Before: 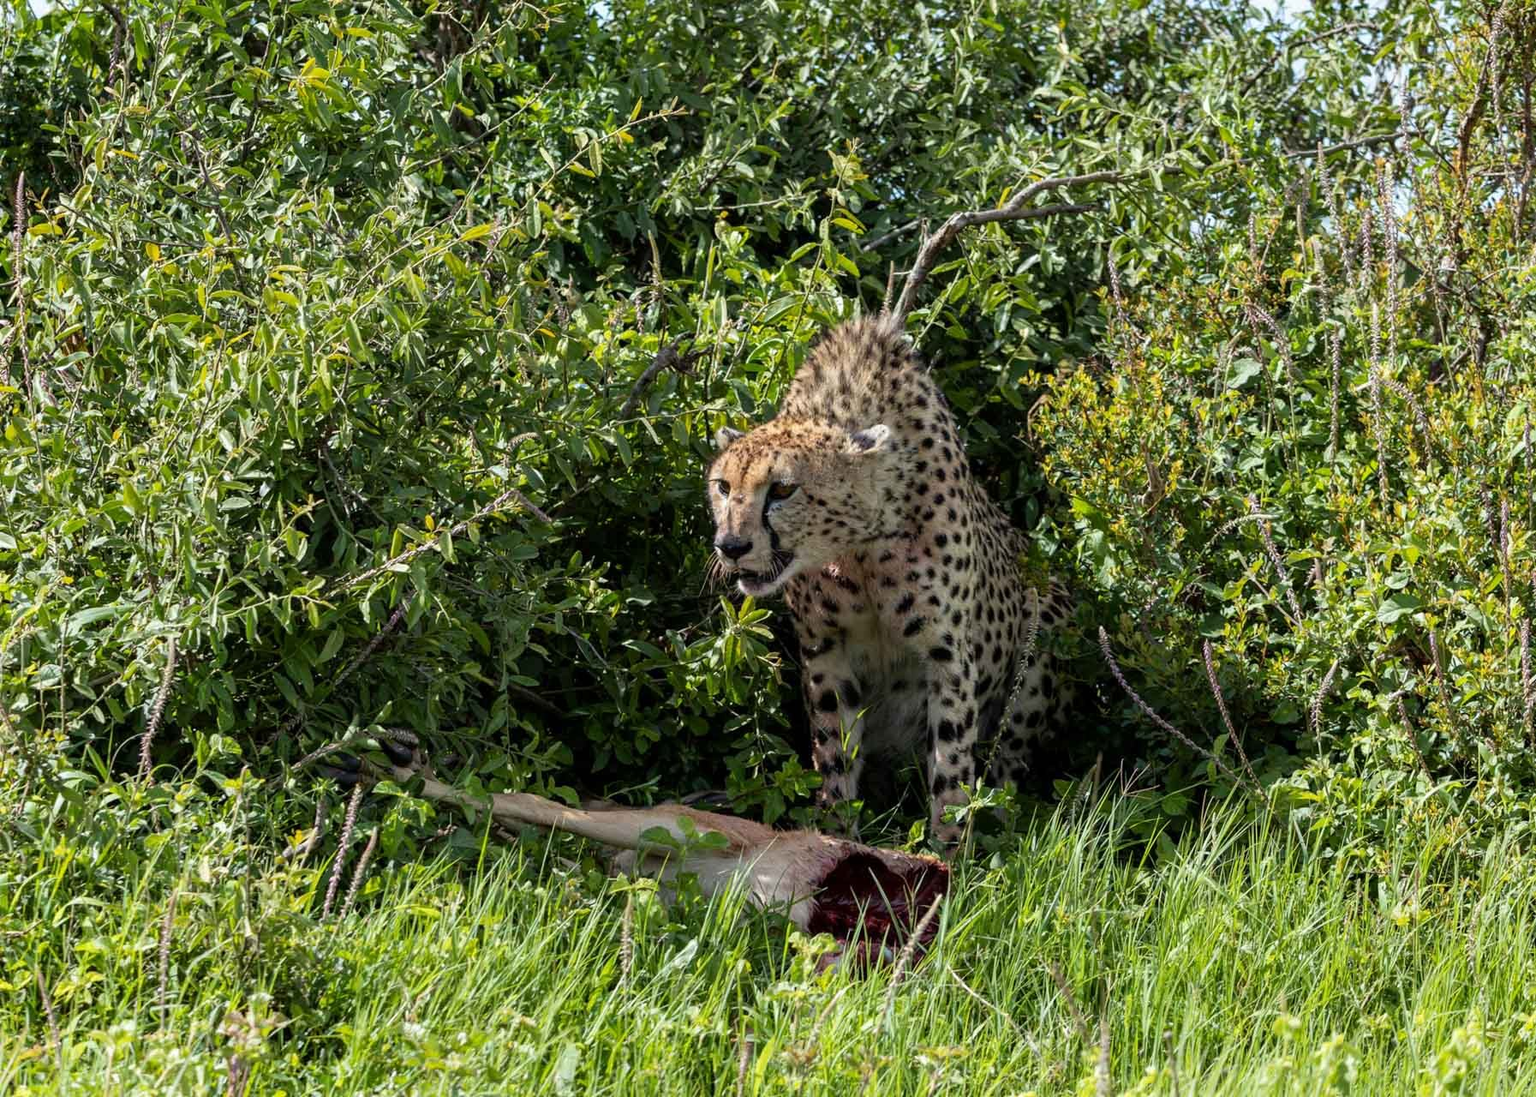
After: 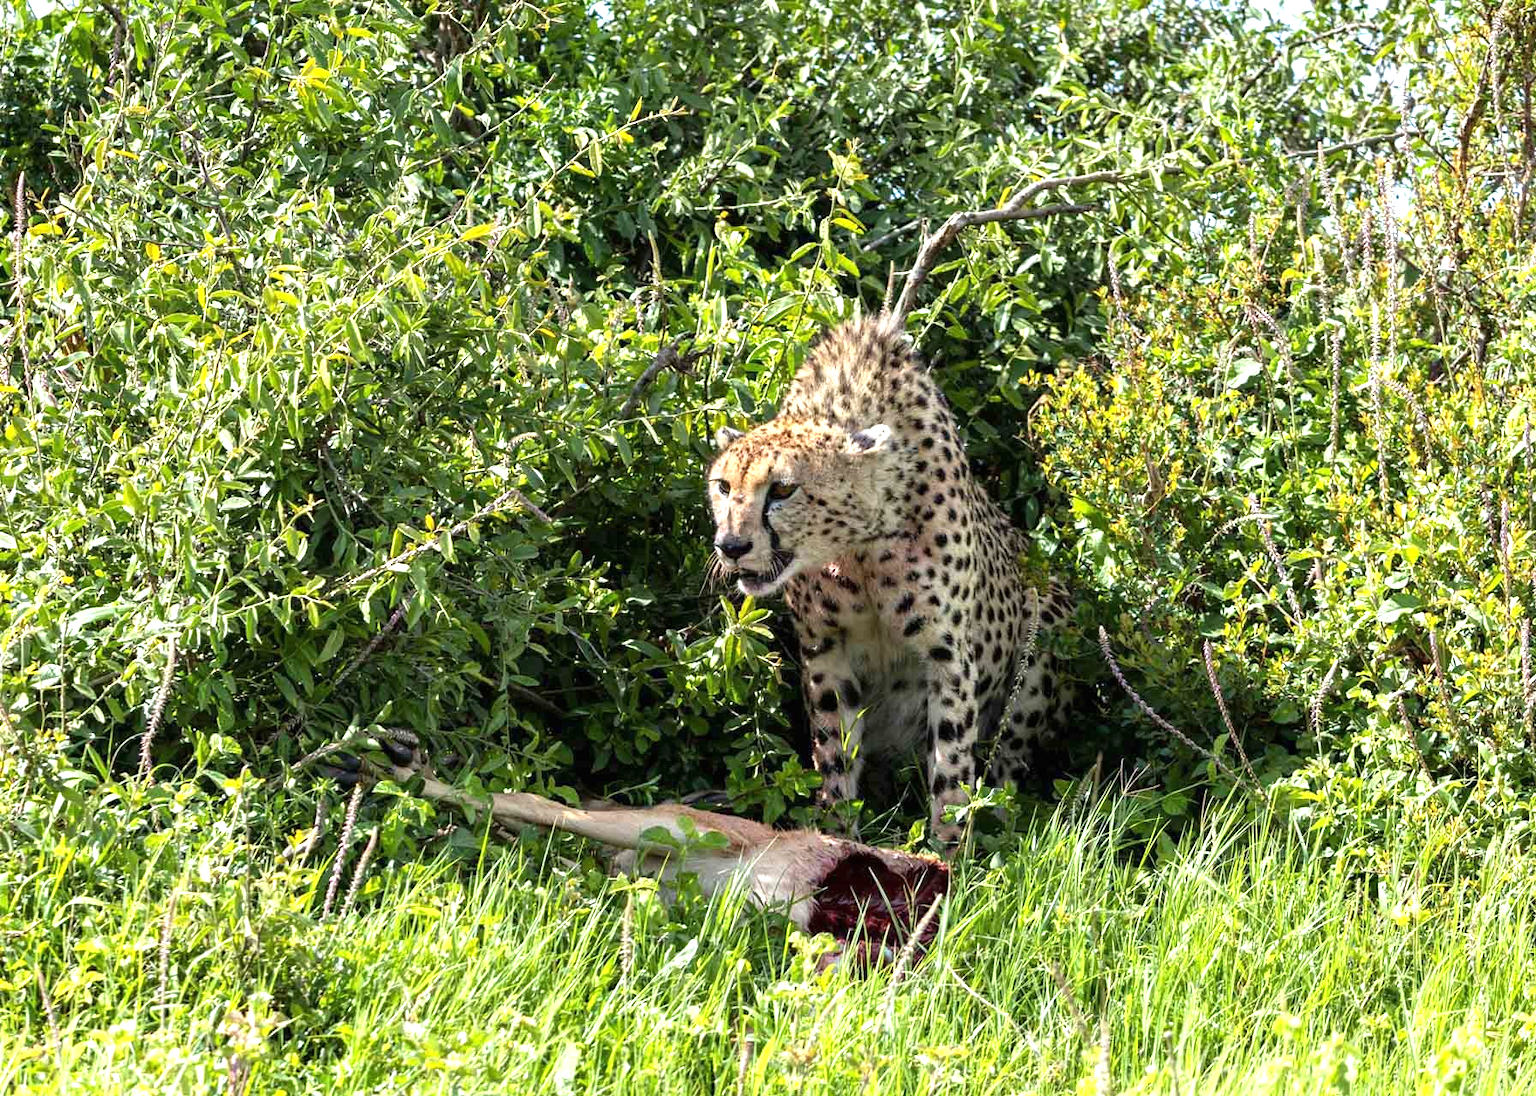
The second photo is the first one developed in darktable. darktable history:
exposure: black level correction 0, exposure 1.001 EV, compensate exposure bias true, compensate highlight preservation false
